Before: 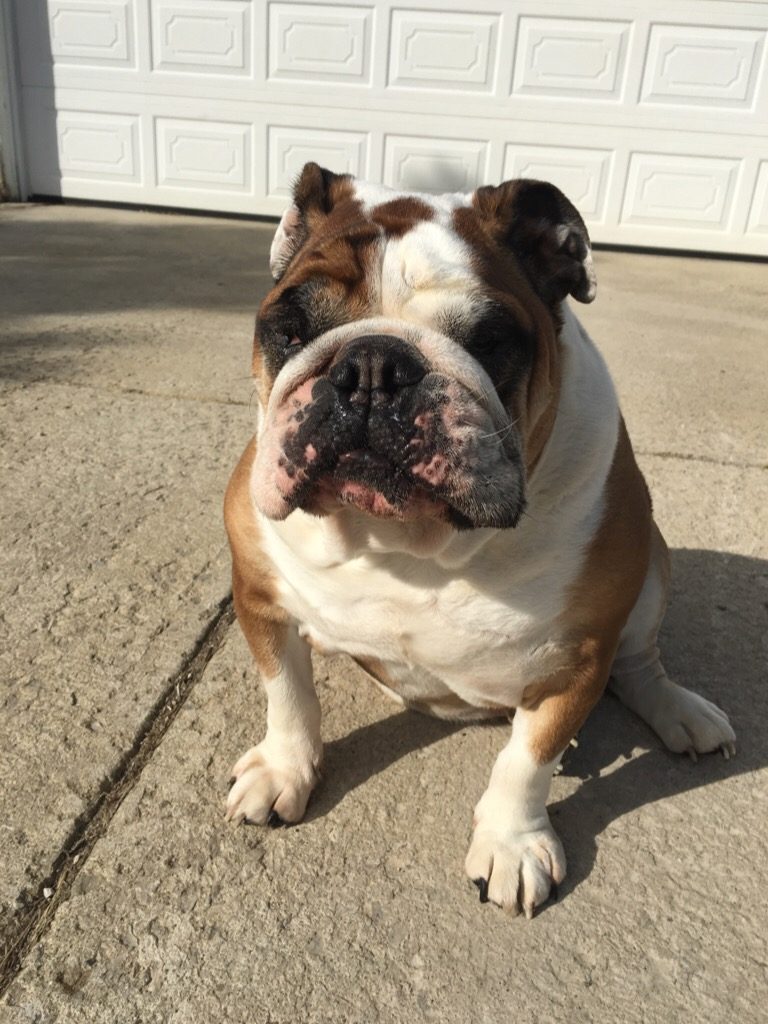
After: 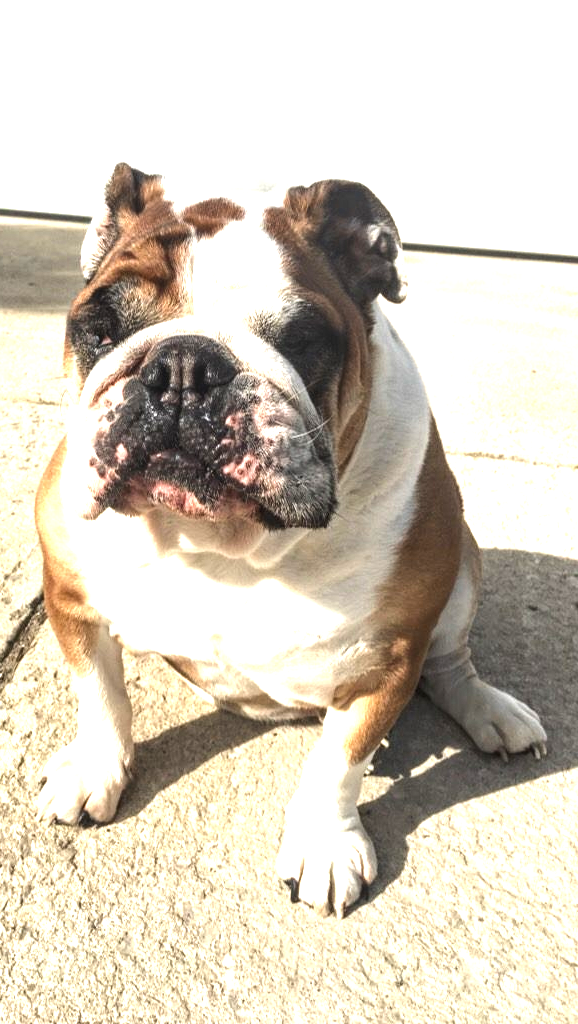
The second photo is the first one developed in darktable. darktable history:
crop and rotate: left 24.645%
exposure: black level correction 0, exposure 1.2 EV, compensate highlight preservation false
local contrast: detail 130%
tone equalizer: -8 EV -0.442 EV, -7 EV -0.359 EV, -6 EV -0.37 EV, -5 EV -0.244 EV, -3 EV 0.241 EV, -2 EV 0.319 EV, -1 EV 0.404 EV, +0 EV 0.44 EV, edges refinement/feathering 500, mask exposure compensation -1.57 EV, preserve details no
